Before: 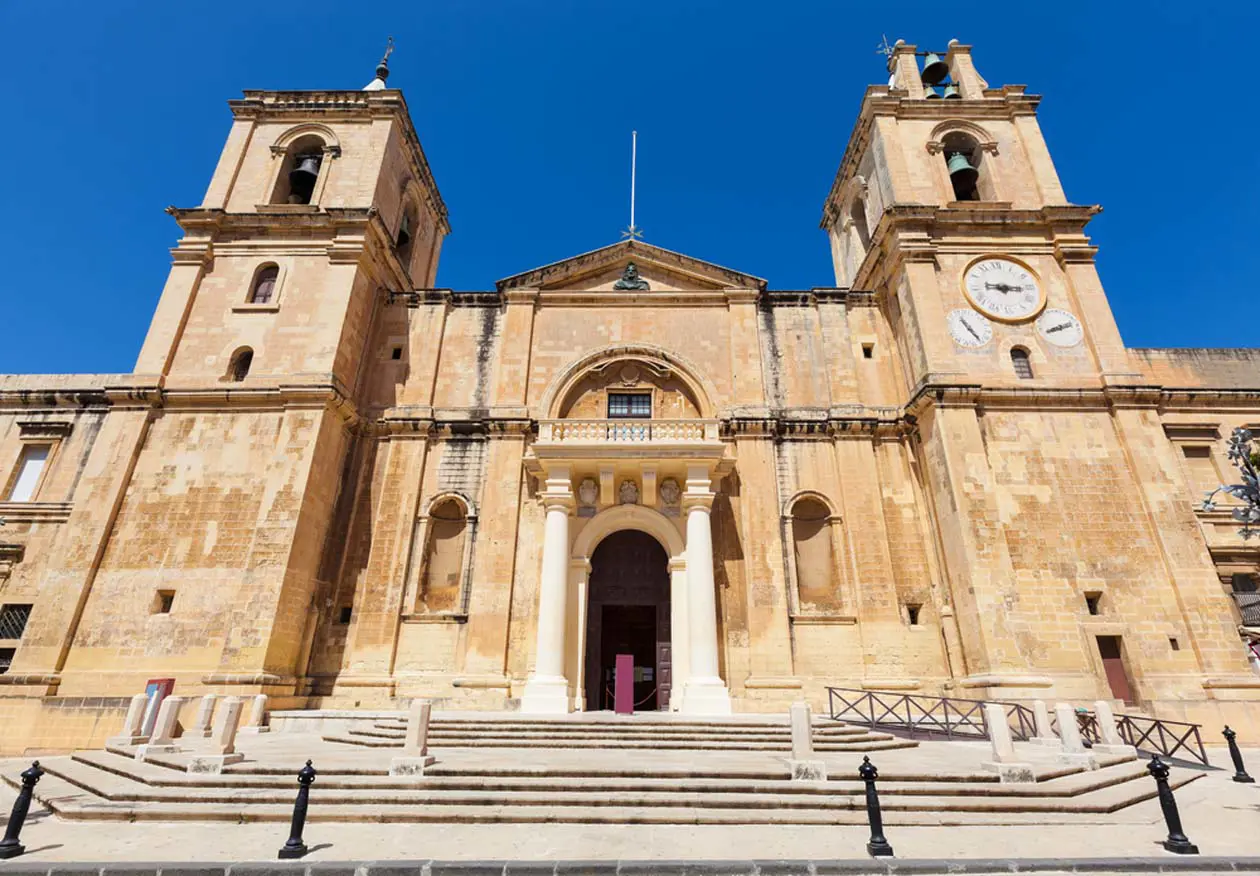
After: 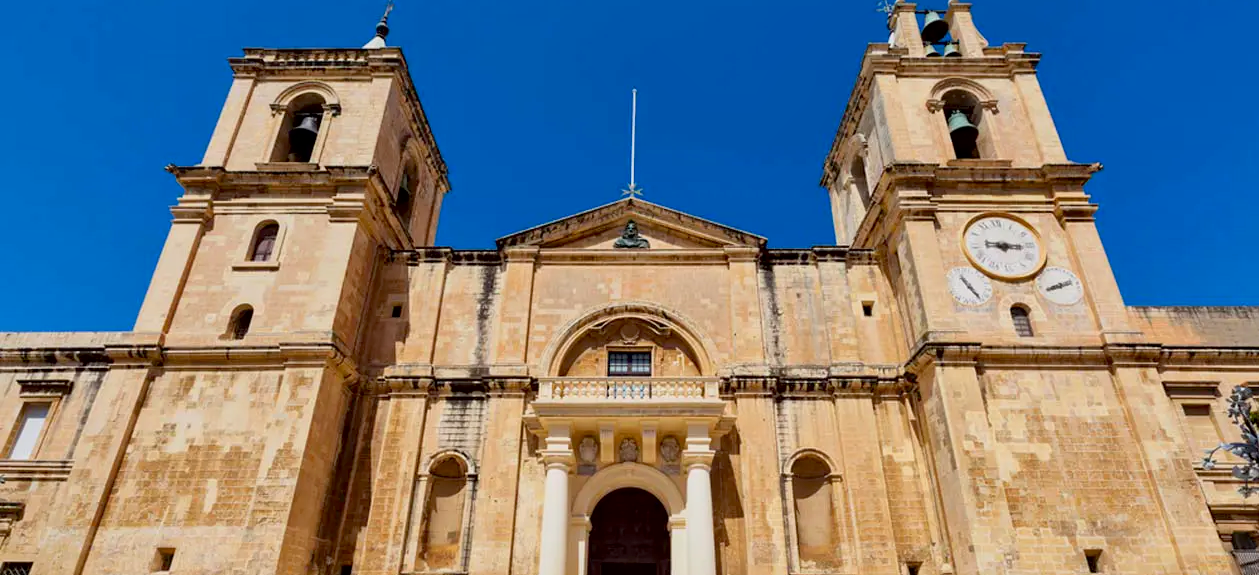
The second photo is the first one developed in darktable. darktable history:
local contrast: mode bilateral grid, contrast 20, coarseness 50, detail 144%, midtone range 0.2
exposure: black level correction 0.011, exposure -0.478 EV, compensate highlight preservation false
crop and rotate: top 4.848%, bottom 29.503%
contrast brightness saturation: contrast 0.07, brightness 0.08, saturation 0.18
